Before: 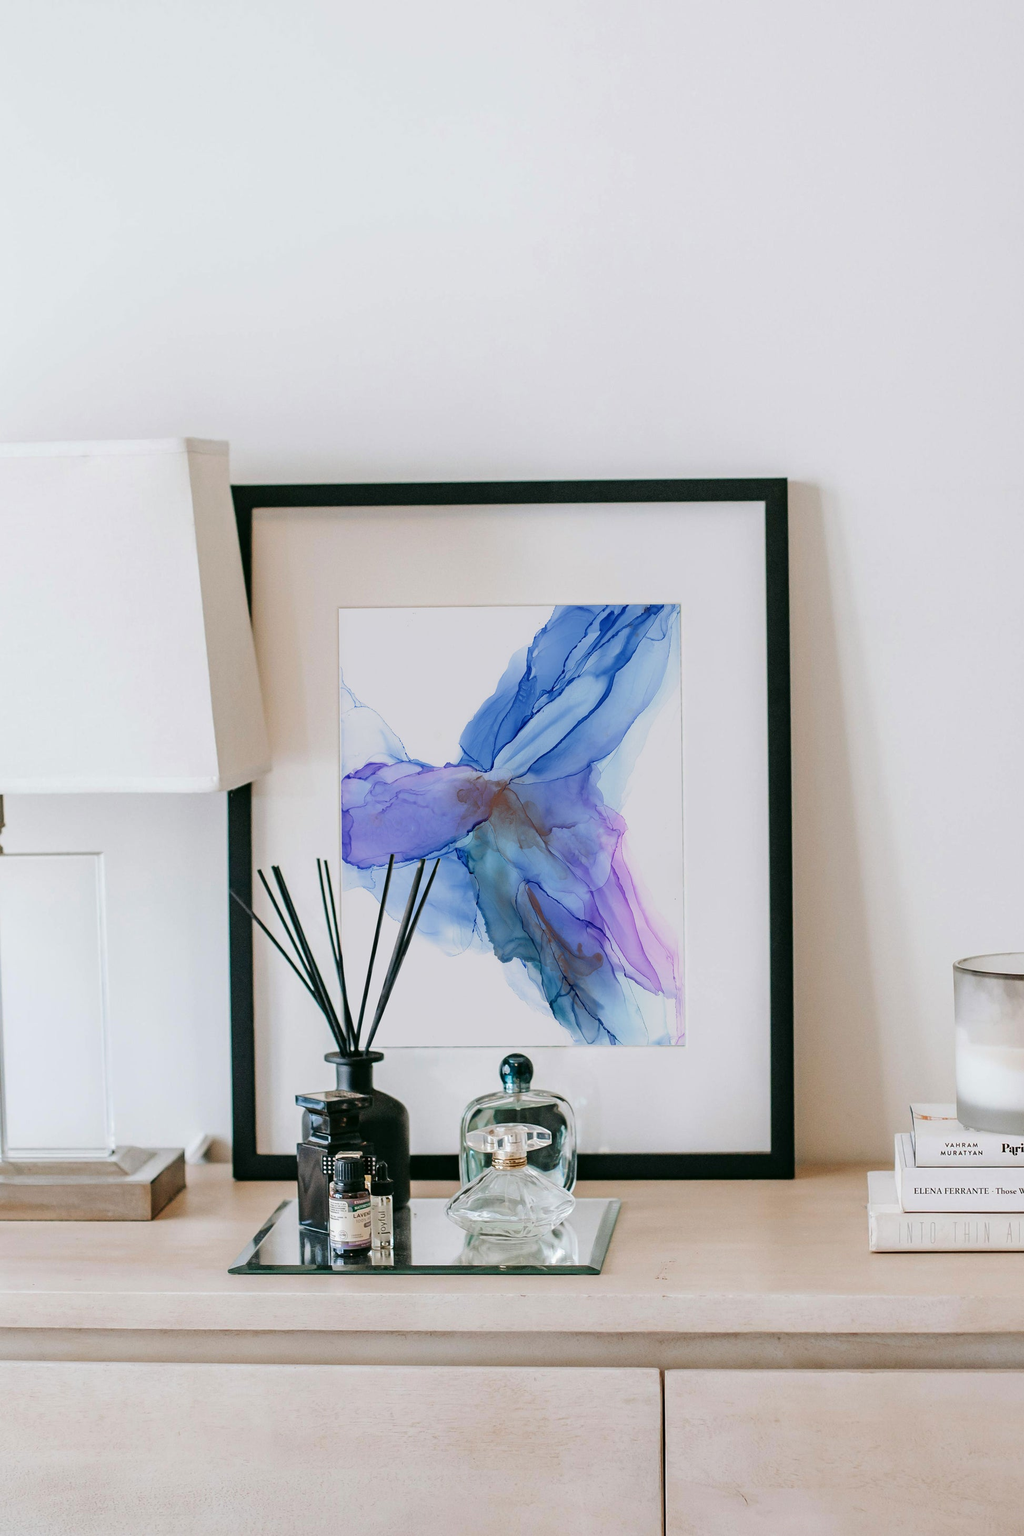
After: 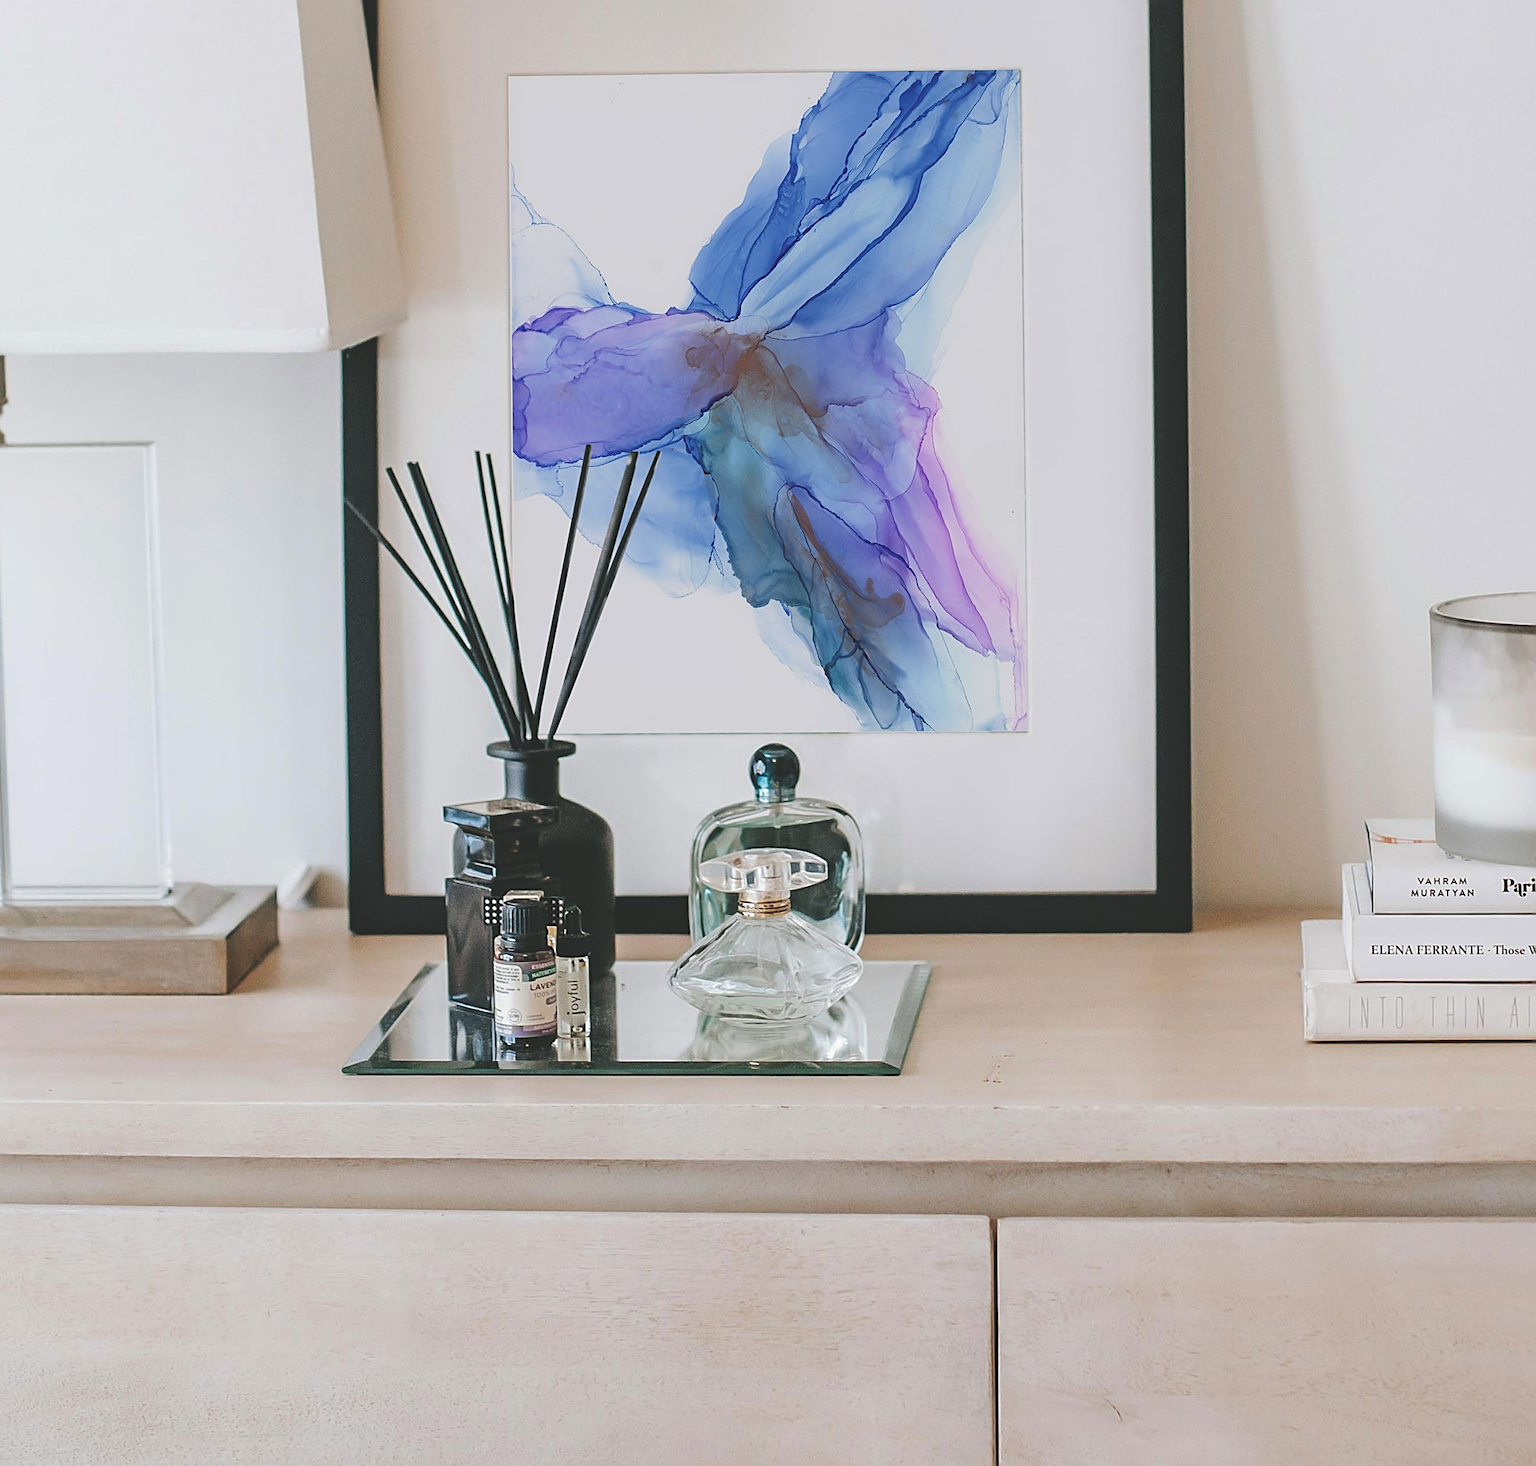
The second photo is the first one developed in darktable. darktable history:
crop and rotate: top 36.318%
exposure: black level correction -0.022, exposure -0.033 EV, compensate exposure bias true, compensate highlight preservation false
sharpen: on, module defaults
